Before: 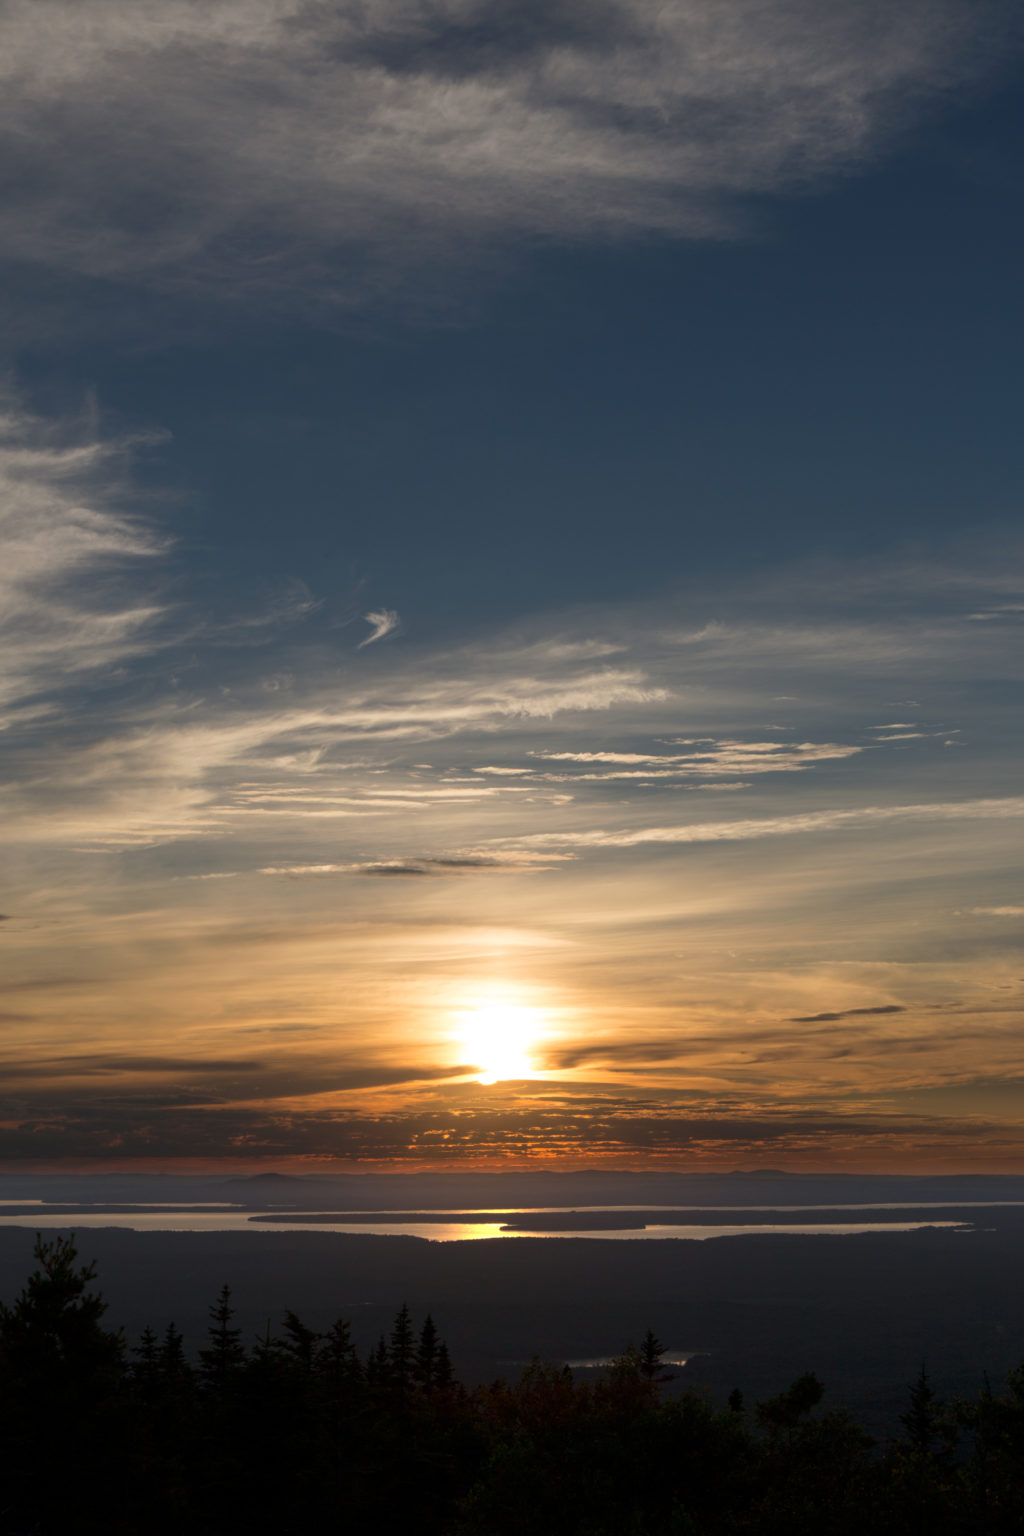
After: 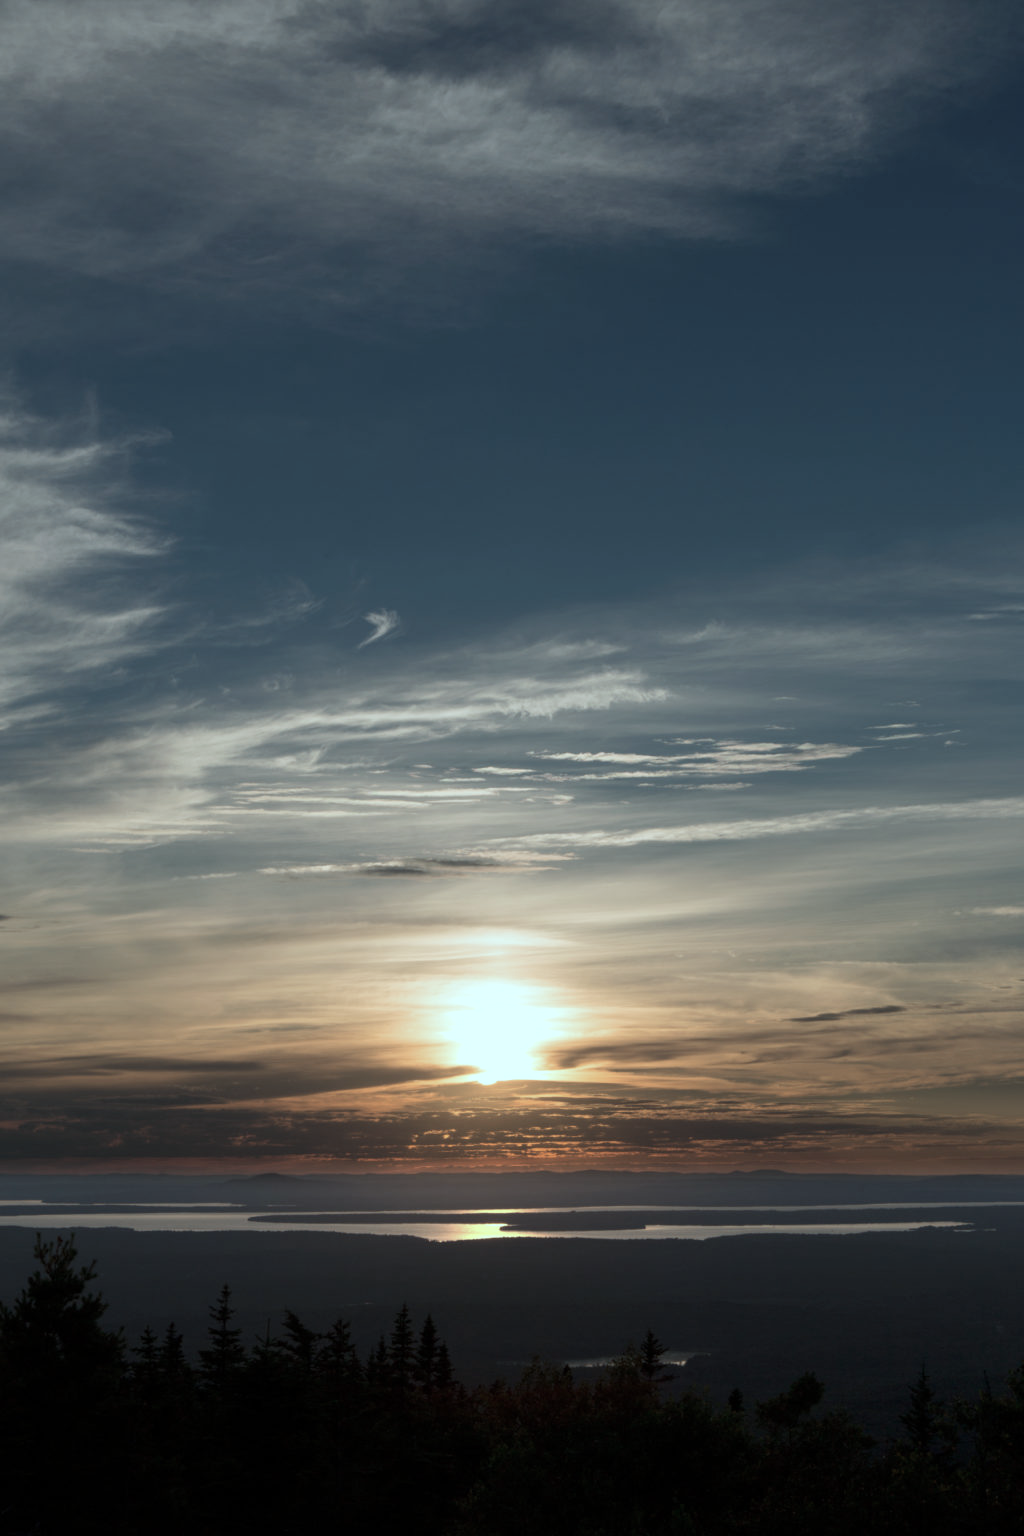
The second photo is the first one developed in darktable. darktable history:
color correction: highlights a* -13.35, highlights b* -17.55, saturation 0.714
